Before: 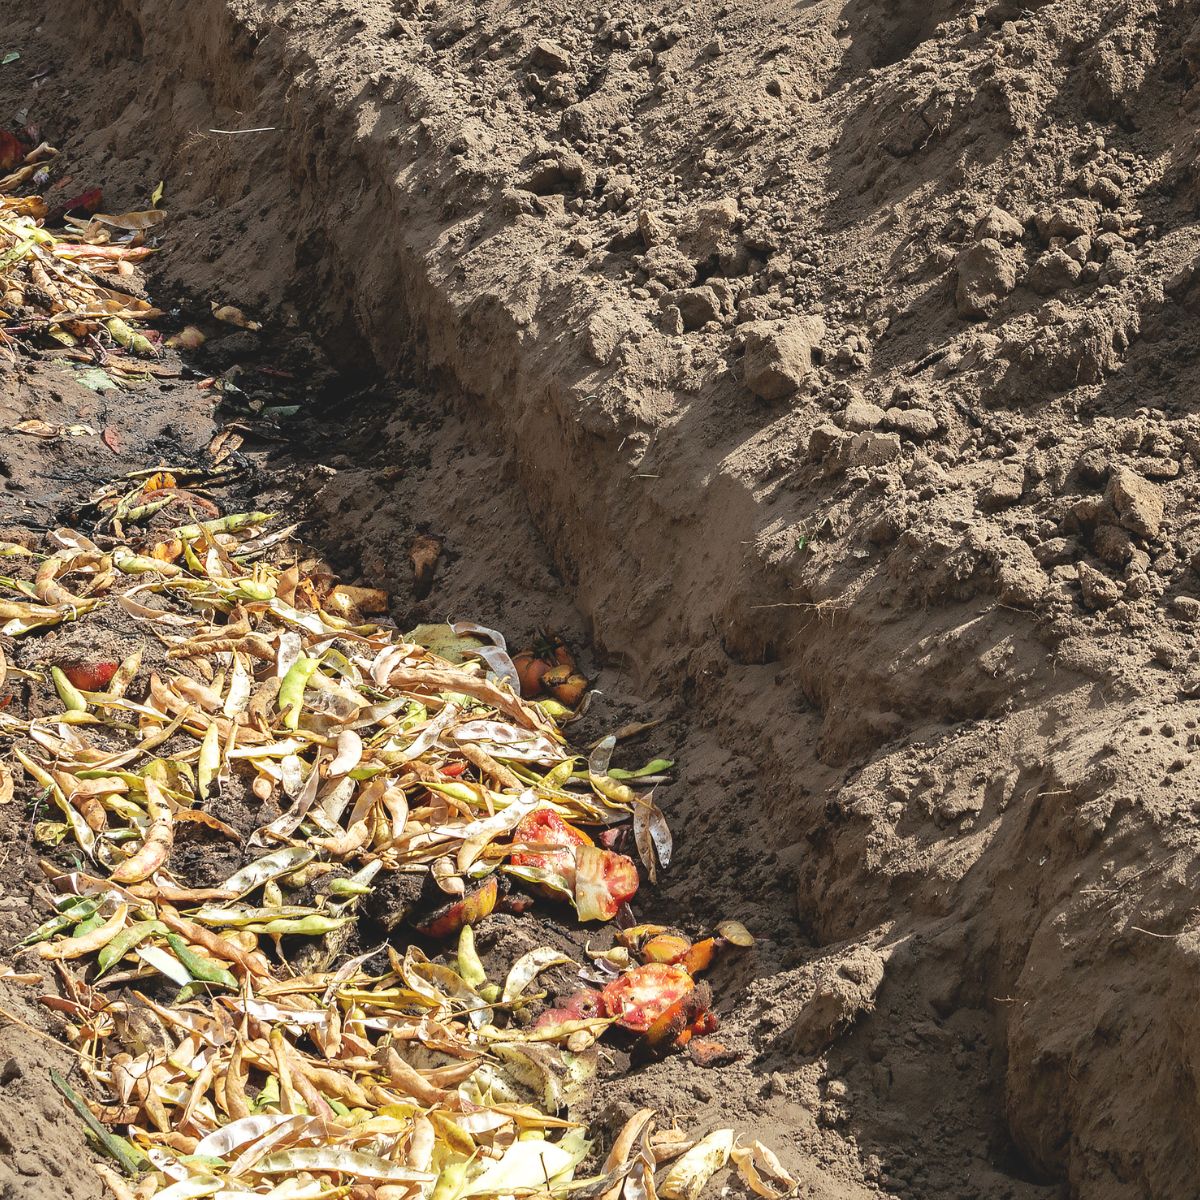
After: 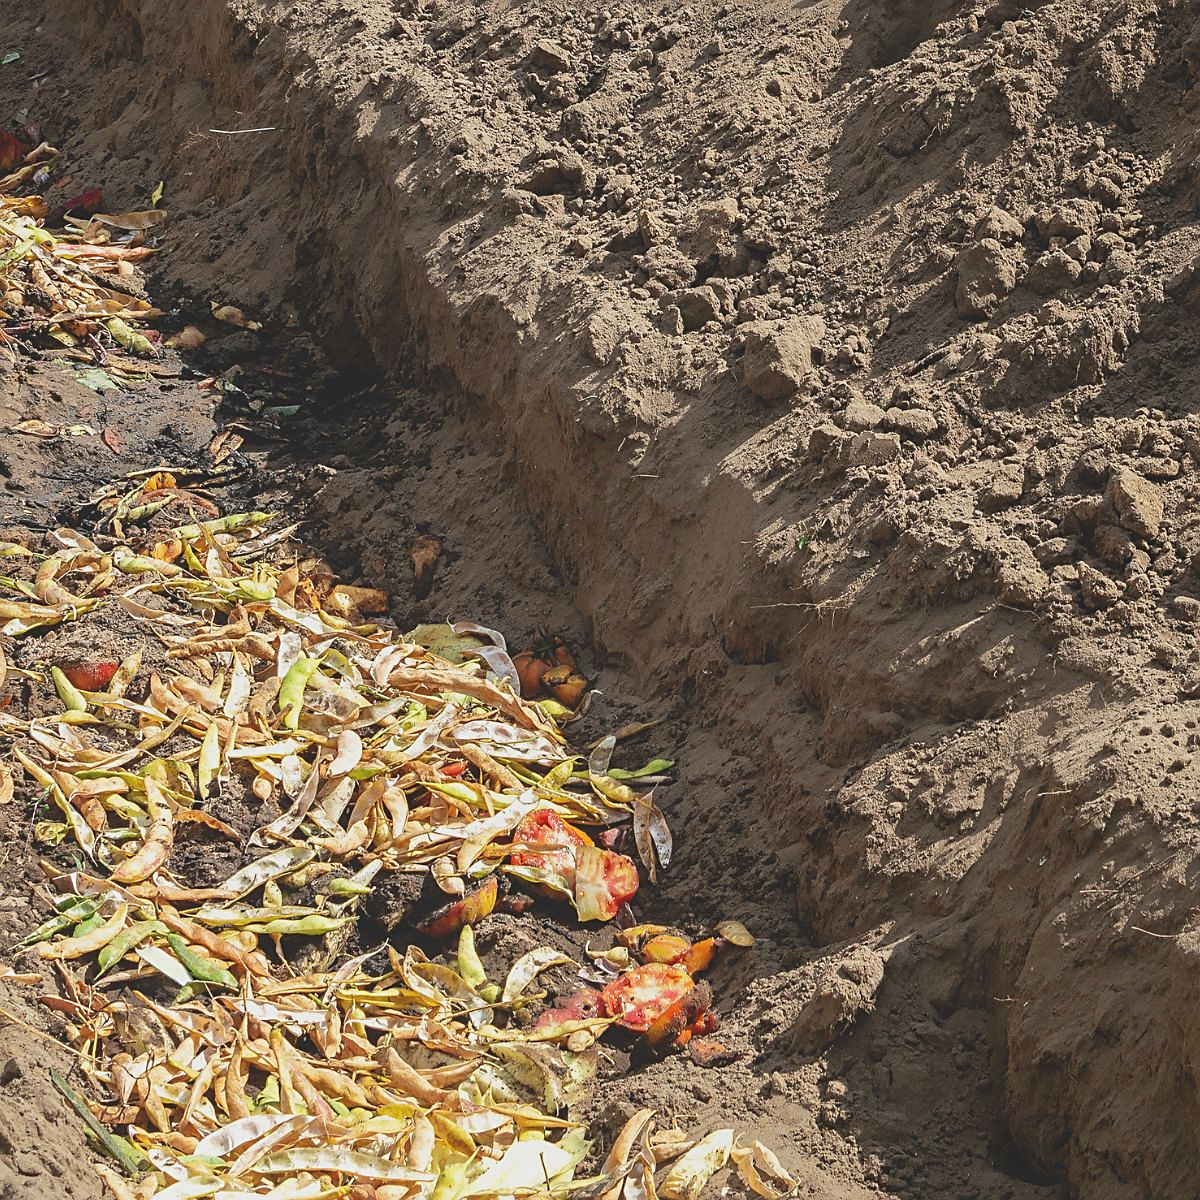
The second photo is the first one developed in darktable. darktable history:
local contrast: highlights 69%, shadows 66%, detail 80%, midtone range 0.322
sharpen: on, module defaults
